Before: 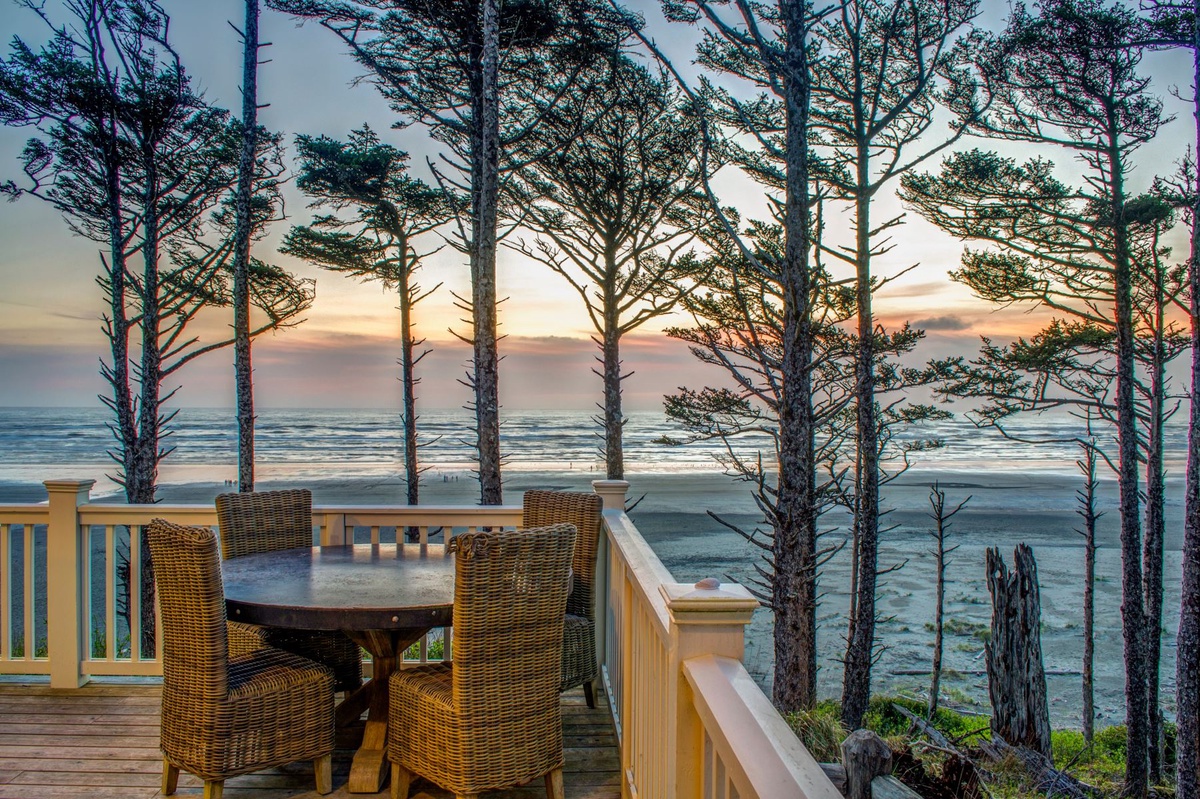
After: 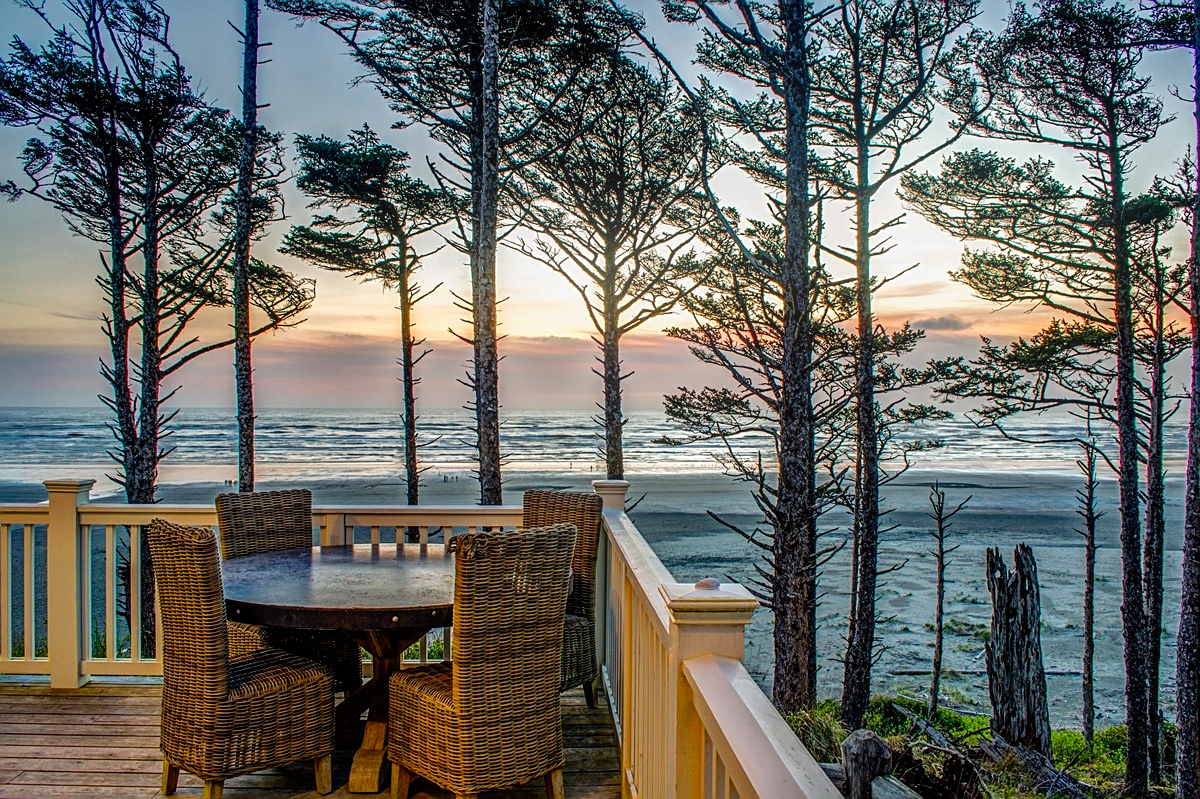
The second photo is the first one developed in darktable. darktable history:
sharpen: on, module defaults
bloom: size 9%, threshold 100%, strength 7%
tone curve: curves: ch0 [(0, 0) (0.003, 0.003) (0.011, 0.003) (0.025, 0.007) (0.044, 0.014) (0.069, 0.02) (0.1, 0.03) (0.136, 0.054) (0.177, 0.099) (0.224, 0.156) (0.277, 0.227) (0.335, 0.302) (0.399, 0.375) (0.468, 0.456) (0.543, 0.54) (0.623, 0.625) (0.709, 0.717) (0.801, 0.807) (0.898, 0.895) (1, 1)], preserve colors none
